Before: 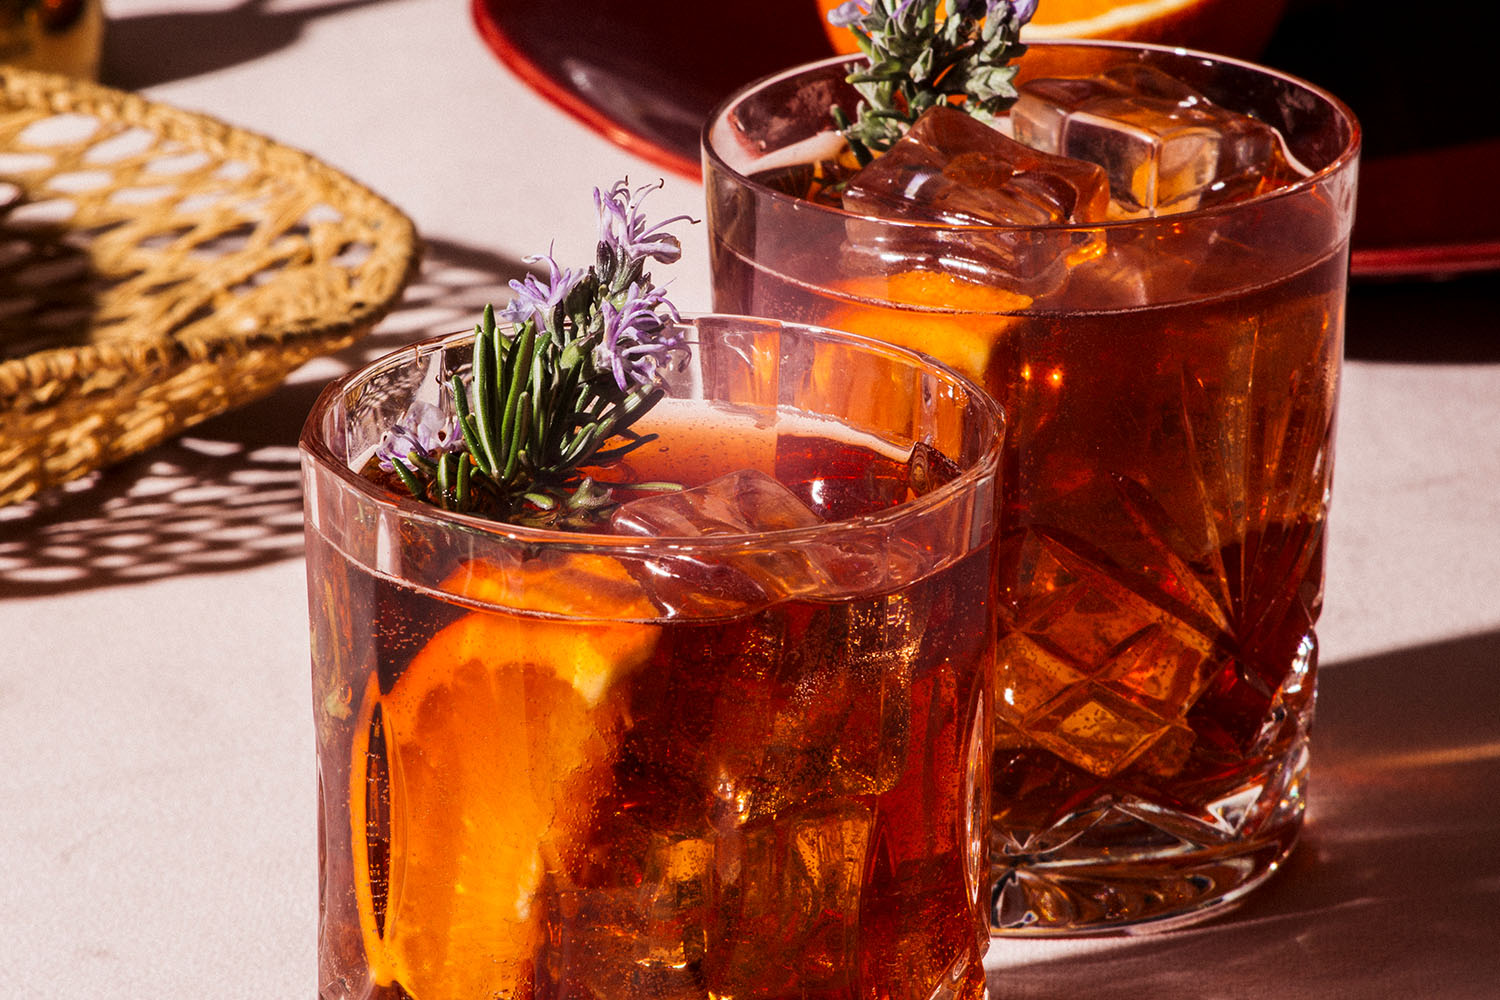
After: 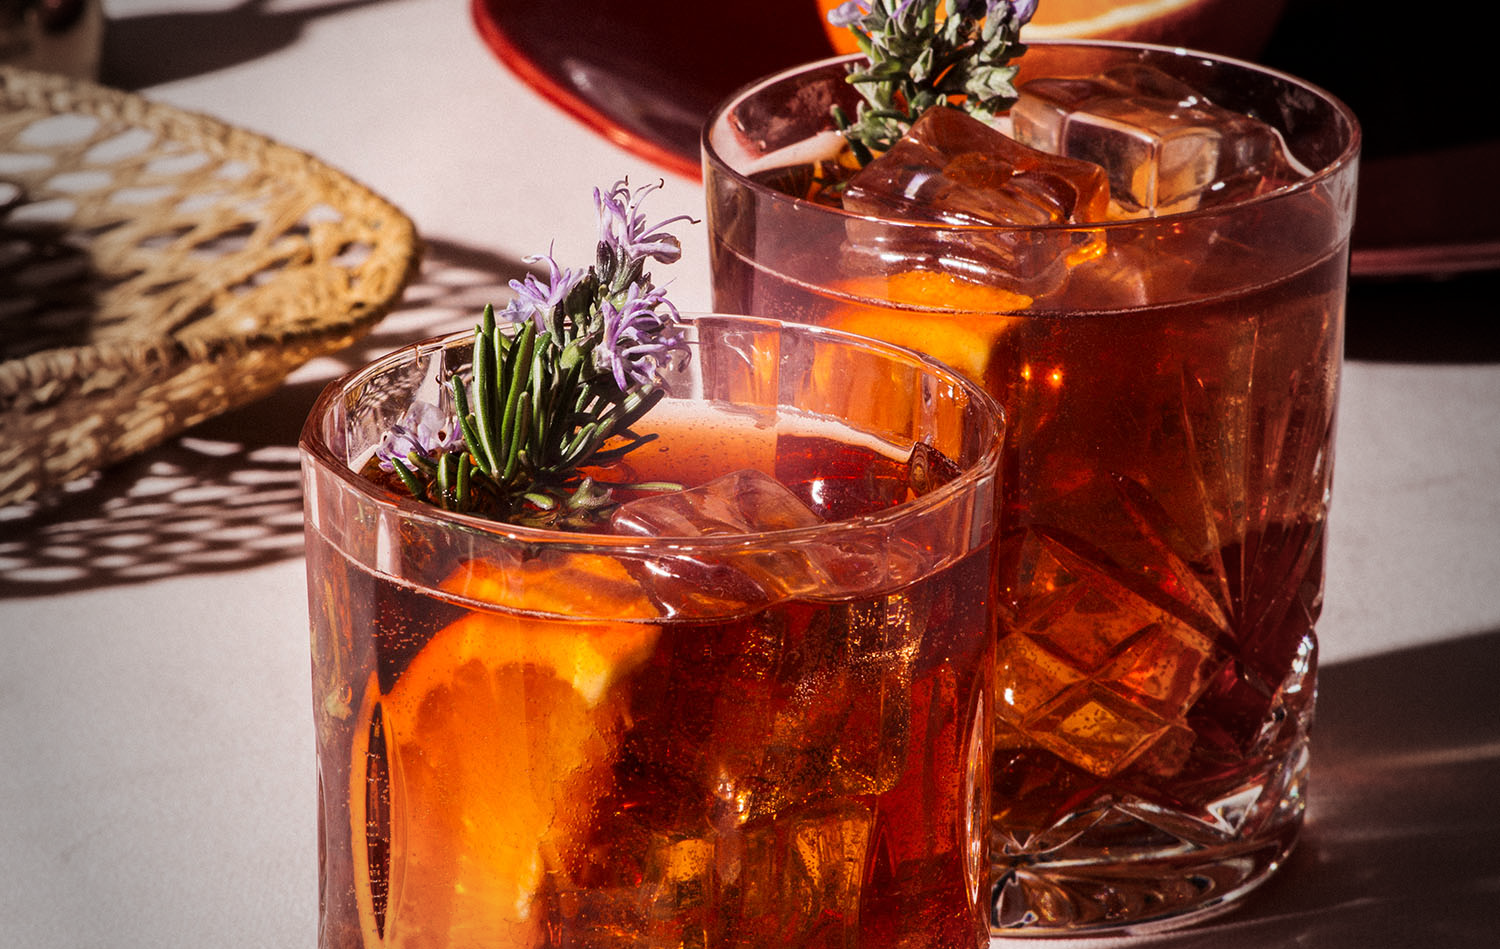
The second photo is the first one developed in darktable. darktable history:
crop and rotate: top 0.002%, bottom 5.037%
vignetting: fall-off start 64.55%, width/height ratio 0.881
